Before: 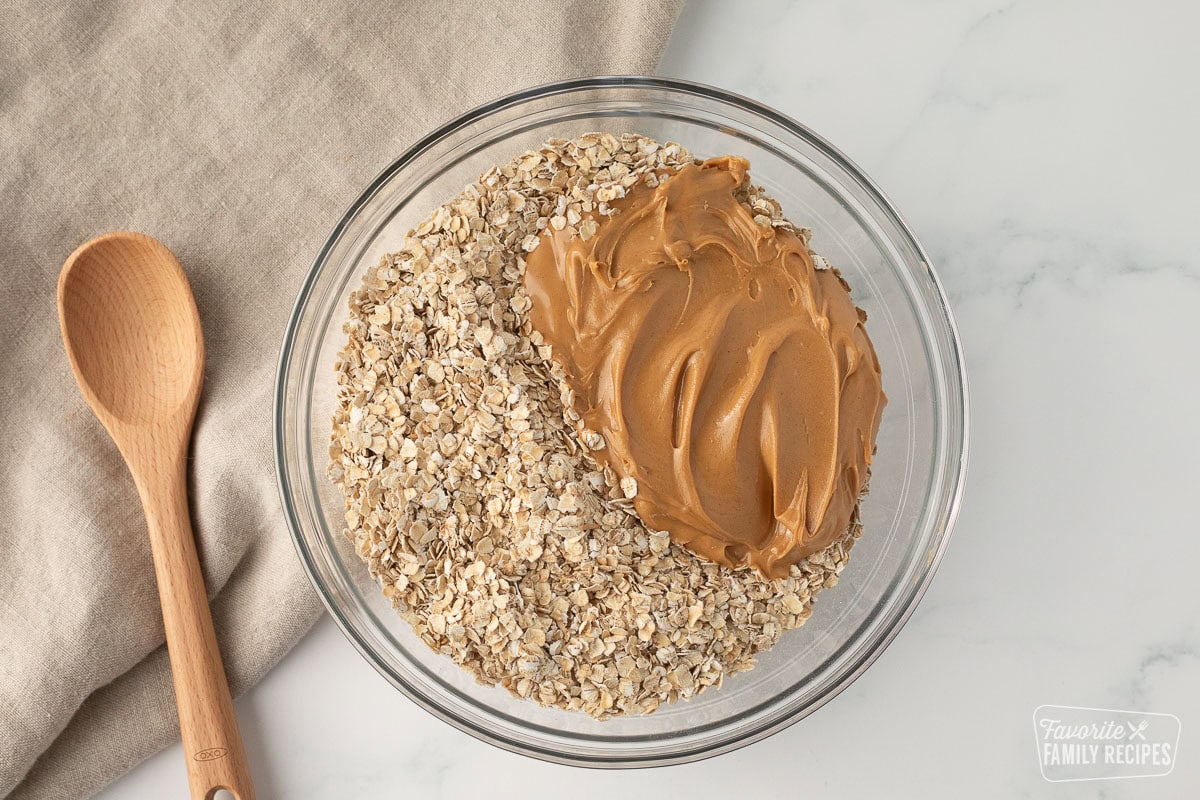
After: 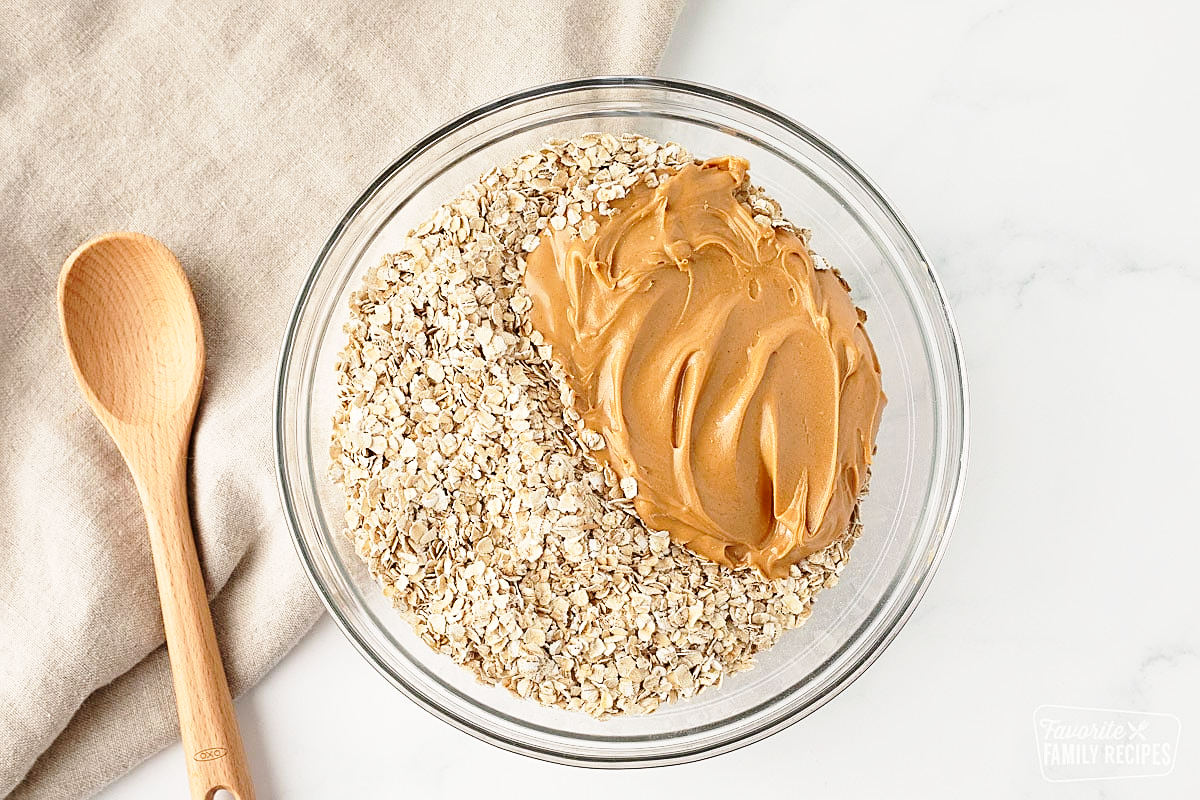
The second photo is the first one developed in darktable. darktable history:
sharpen: amount 0.486
base curve: curves: ch0 [(0, 0) (0.028, 0.03) (0.121, 0.232) (0.46, 0.748) (0.859, 0.968) (1, 1)], preserve colors none
